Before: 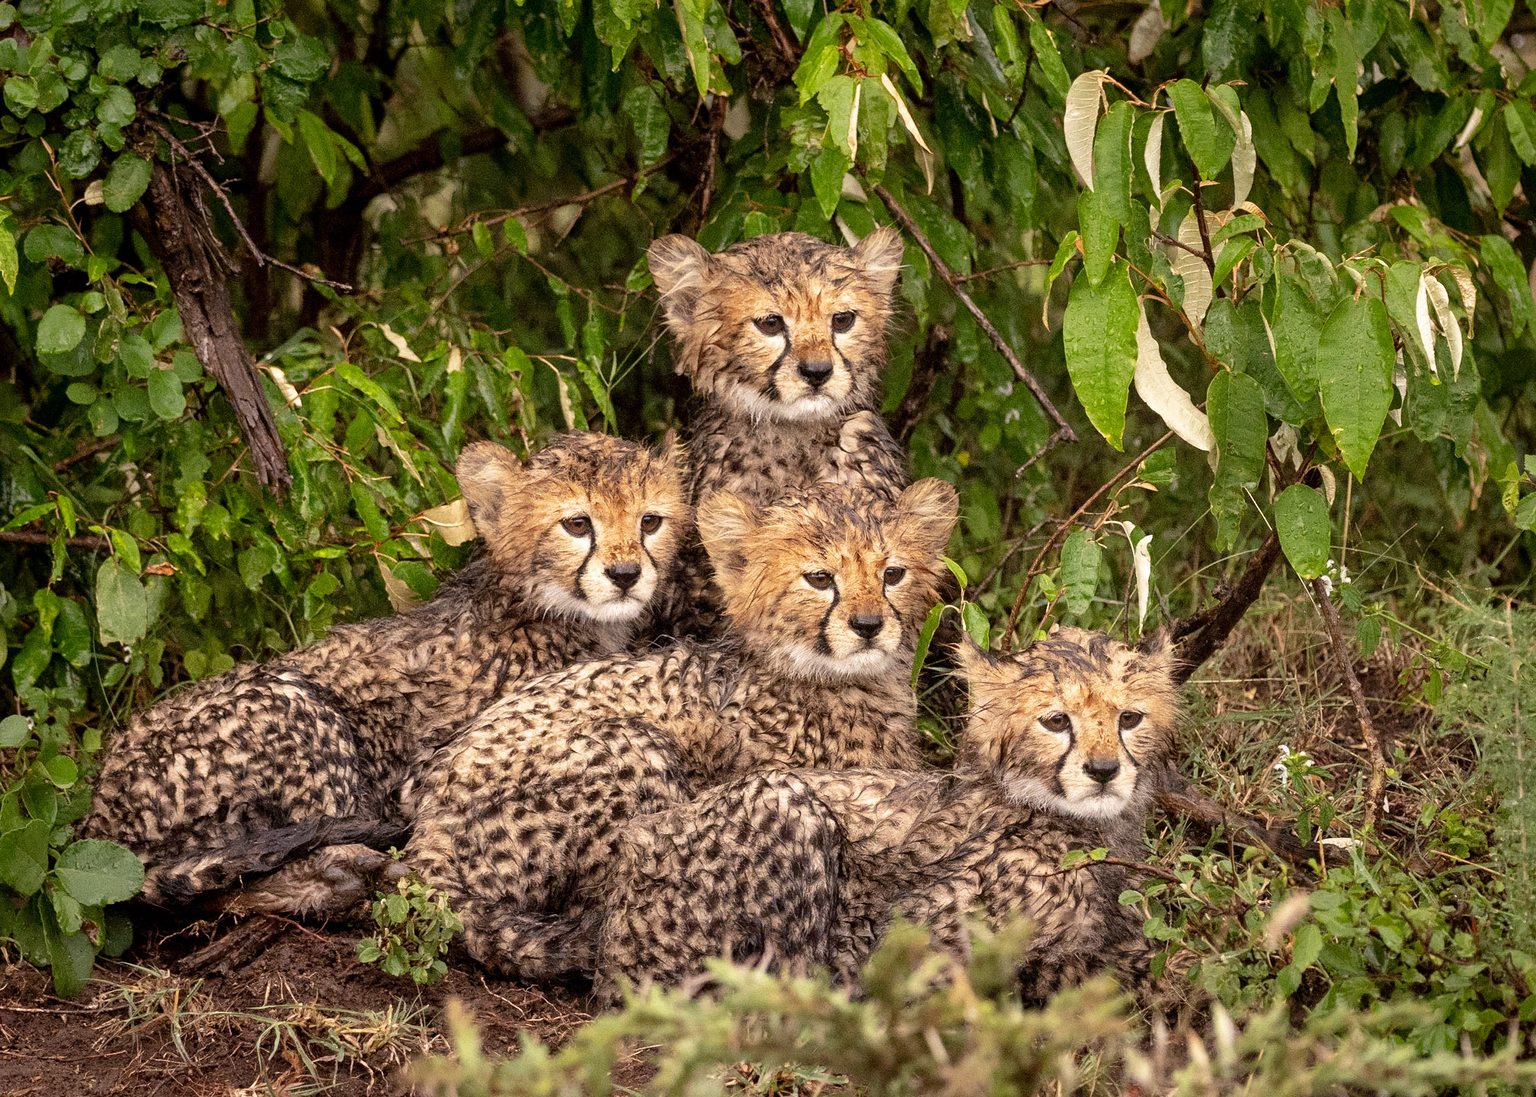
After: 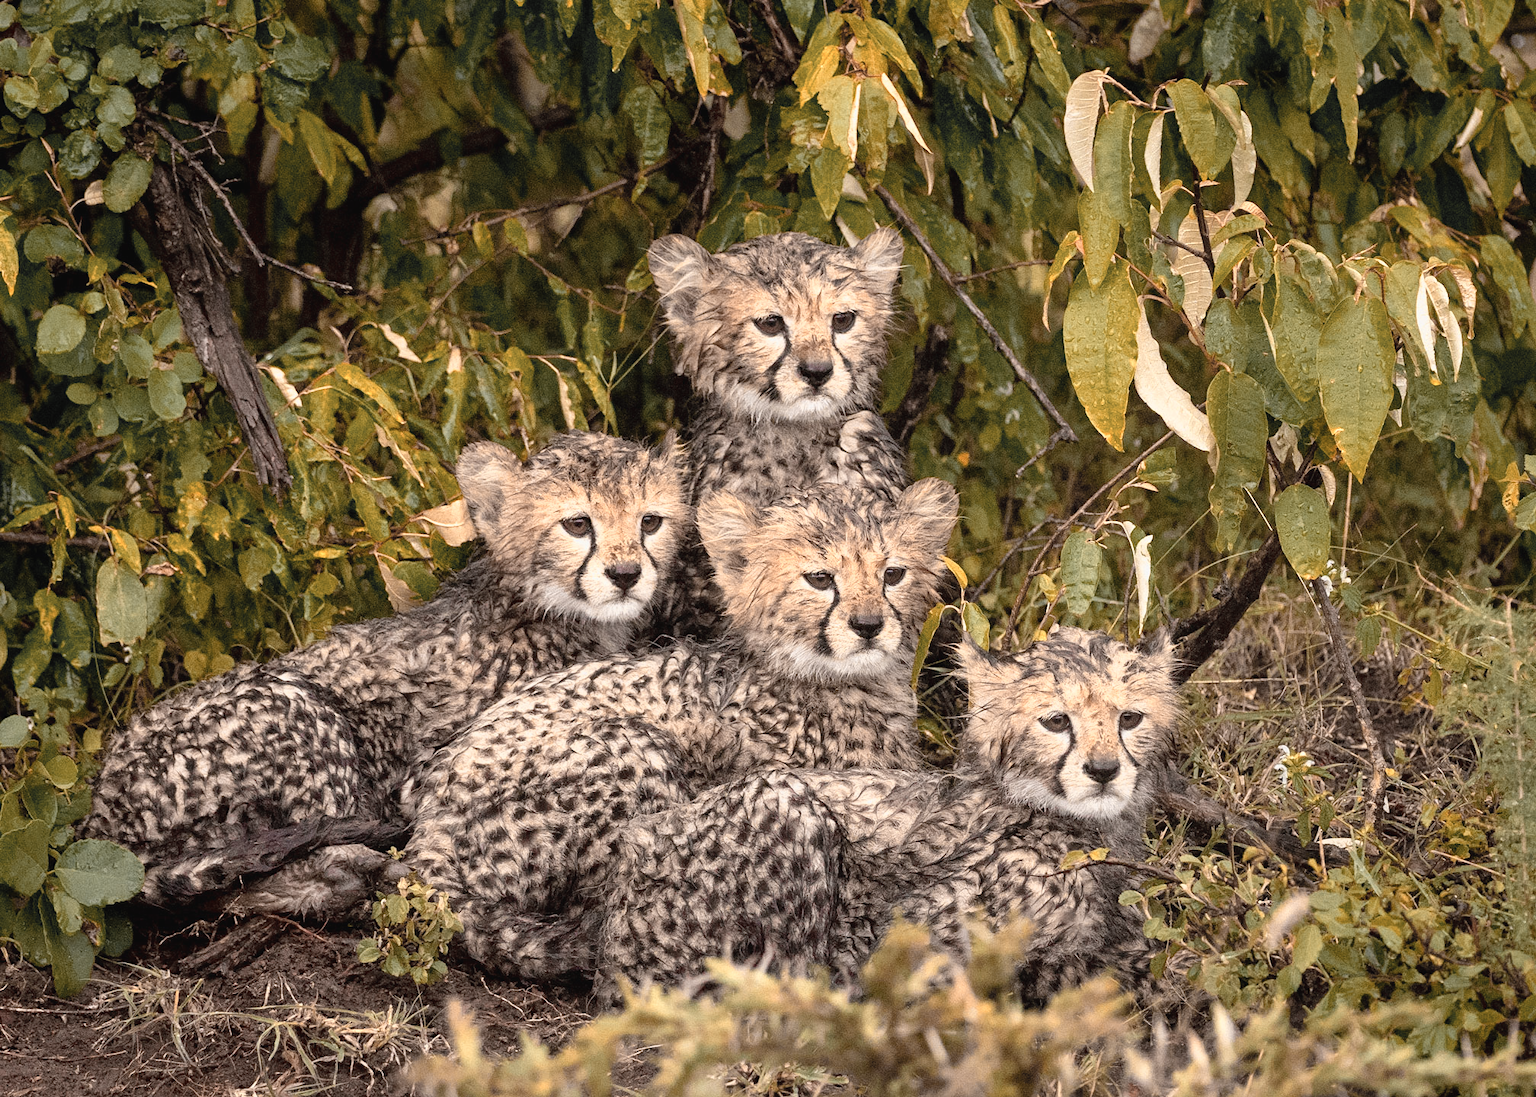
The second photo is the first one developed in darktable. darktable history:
rotate and perspective: automatic cropping original format, crop left 0, crop top 0
contrast brightness saturation: contrast -0.05, saturation -0.41
color zones: curves: ch0 [(0.009, 0.528) (0.136, 0.6) (0.255, 0.586) (0.39, 0.528) (0.522, 0.584) (0.686, 0.736) (0.849, 0.561)]; ch1 [(0.045, 0.781) (0.14, 0.416) (0.257, 0.695) (0.442, 0.032) (0.738, 0.338) (0.818, 0.632) (0.891, 0.741) (1, 0.704)]; ch2 [(0, 0.667) (0.141, 0.52) (0.26, 0.37) (0.474, 0.432) (0.743, 0.286)]
